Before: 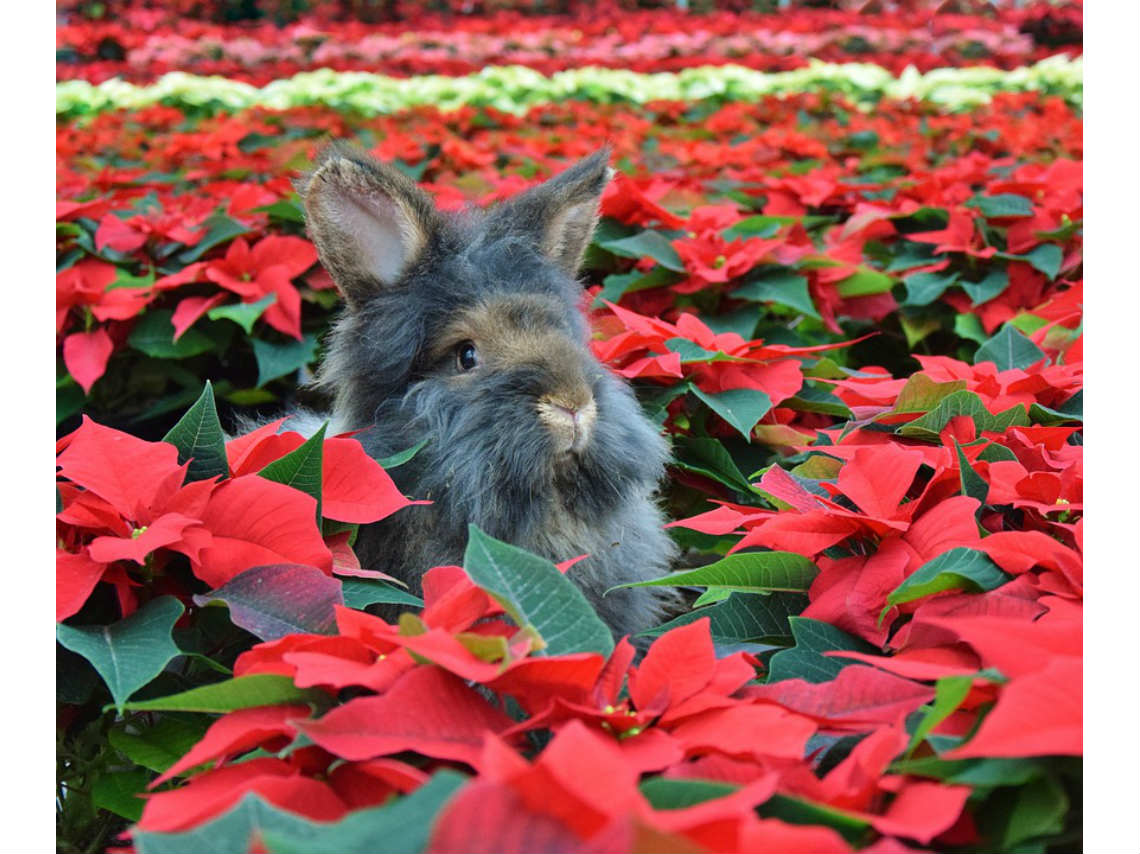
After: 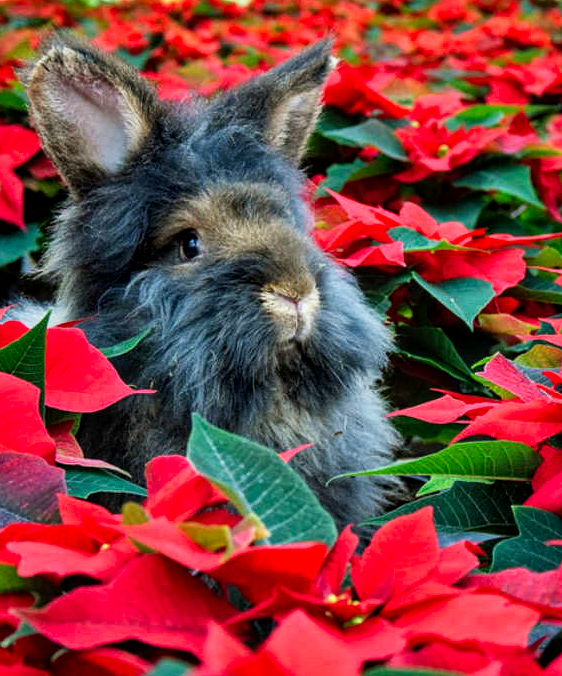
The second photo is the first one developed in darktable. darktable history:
crop and rotate: angle 0.013°, left 24.296%, top 13.087%, right 26.303%, bottom 7.693%
tone curve: curves: ch0 [(0, 0) (0.003, 0.008) (0.011, 0.008) (0.025, 0.011) (0.044, 0.017) (0.069, 0.026) (0.1, 0.039) (0.136, 0.054) (0.177, 0.093) (0.224, 0.15) (0.277, 0.21) (0.335, 0.285) (0.399, 0.366) (0.468, 0.462) (0.543, 0.564) (0.623, 0.679) (0.709, 0.79) (0.801, 0.883) (0.898, 0.95) (1, 1)], preserve colors none
local contrast: on, module defaults
exposure: exposure -0.157 EV, compensate highlight preservation false
